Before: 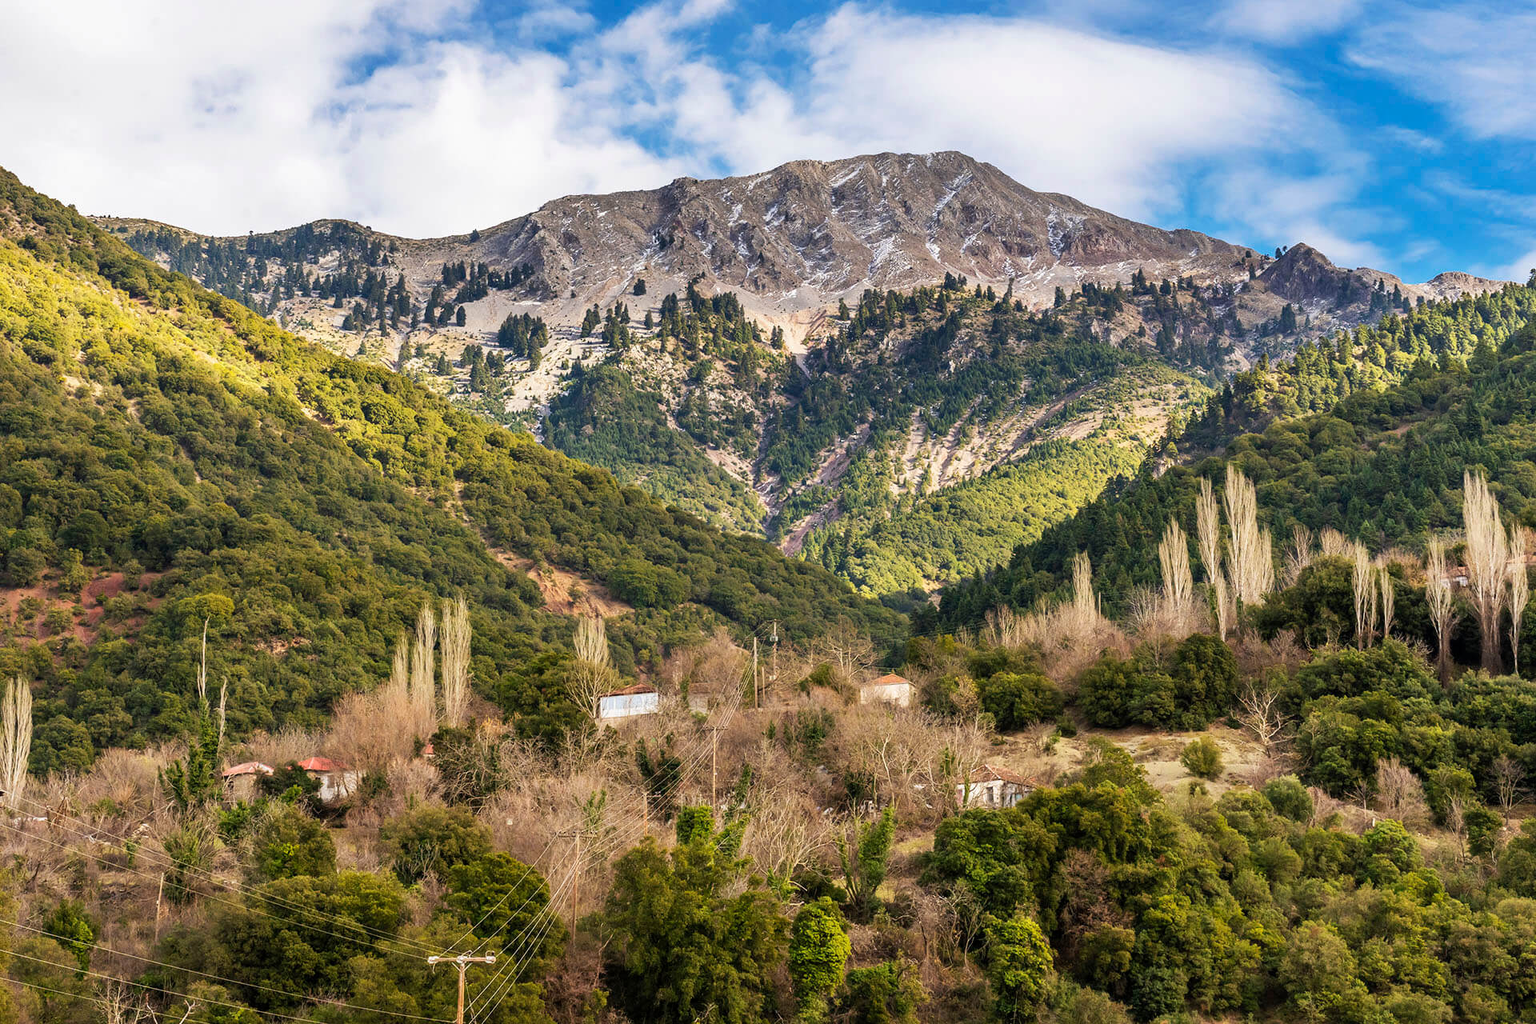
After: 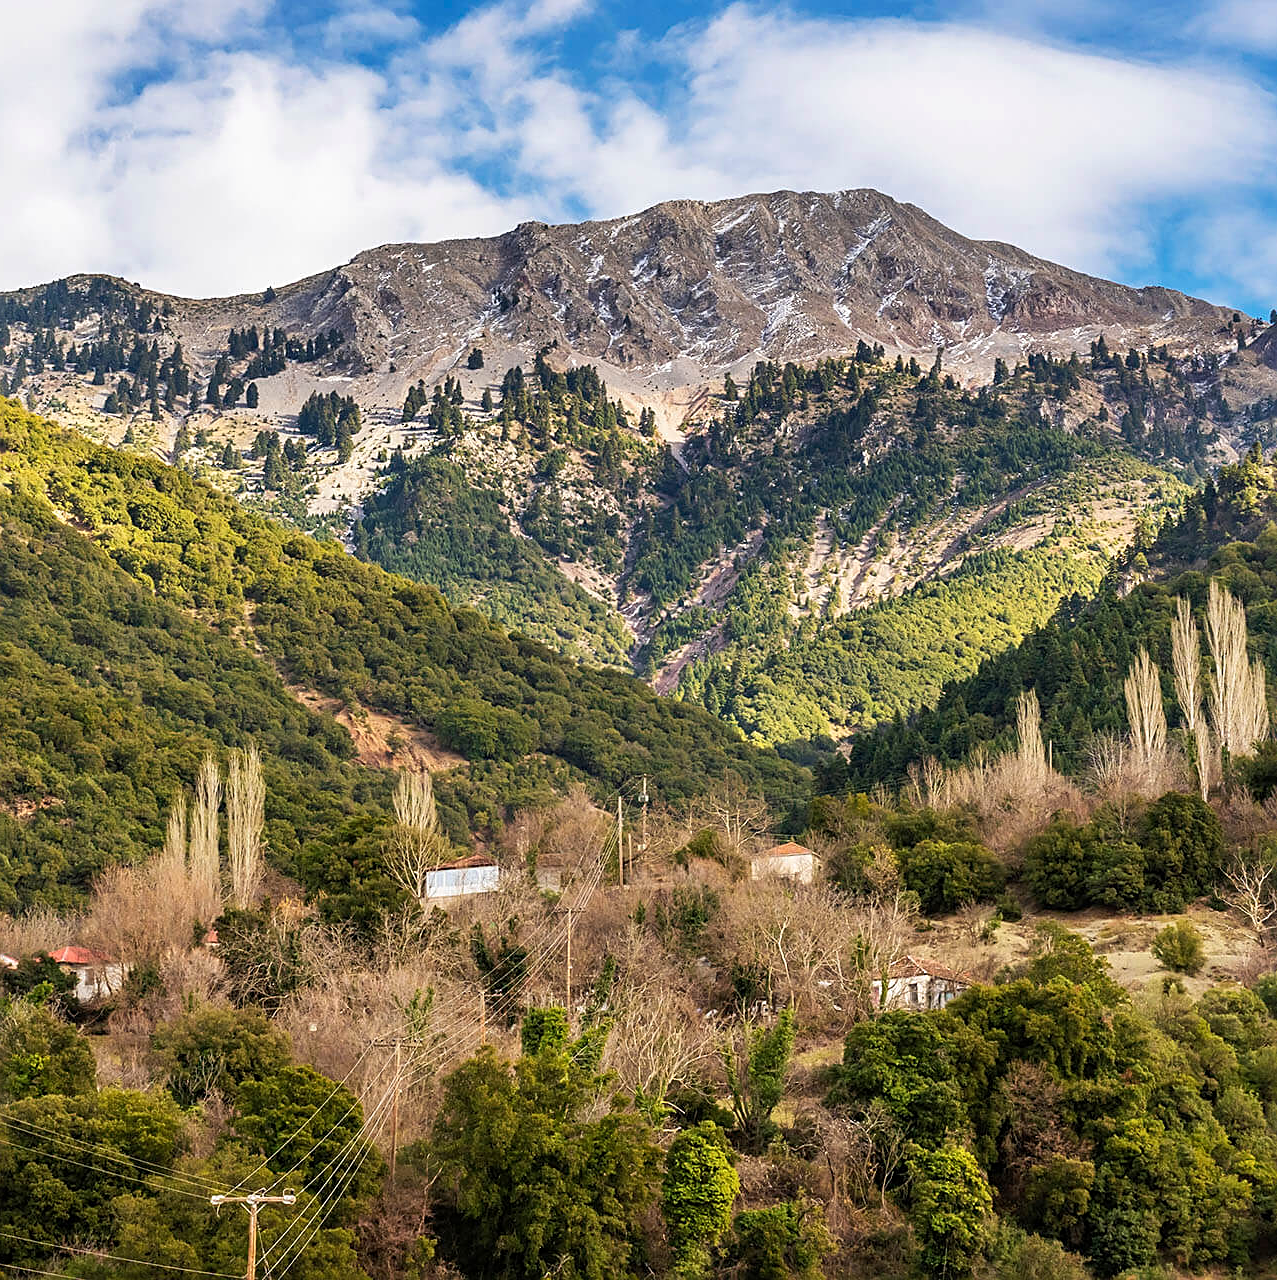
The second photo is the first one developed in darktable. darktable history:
crop: left 16.899%, right 16.556%
sharpen: on, module defaults
